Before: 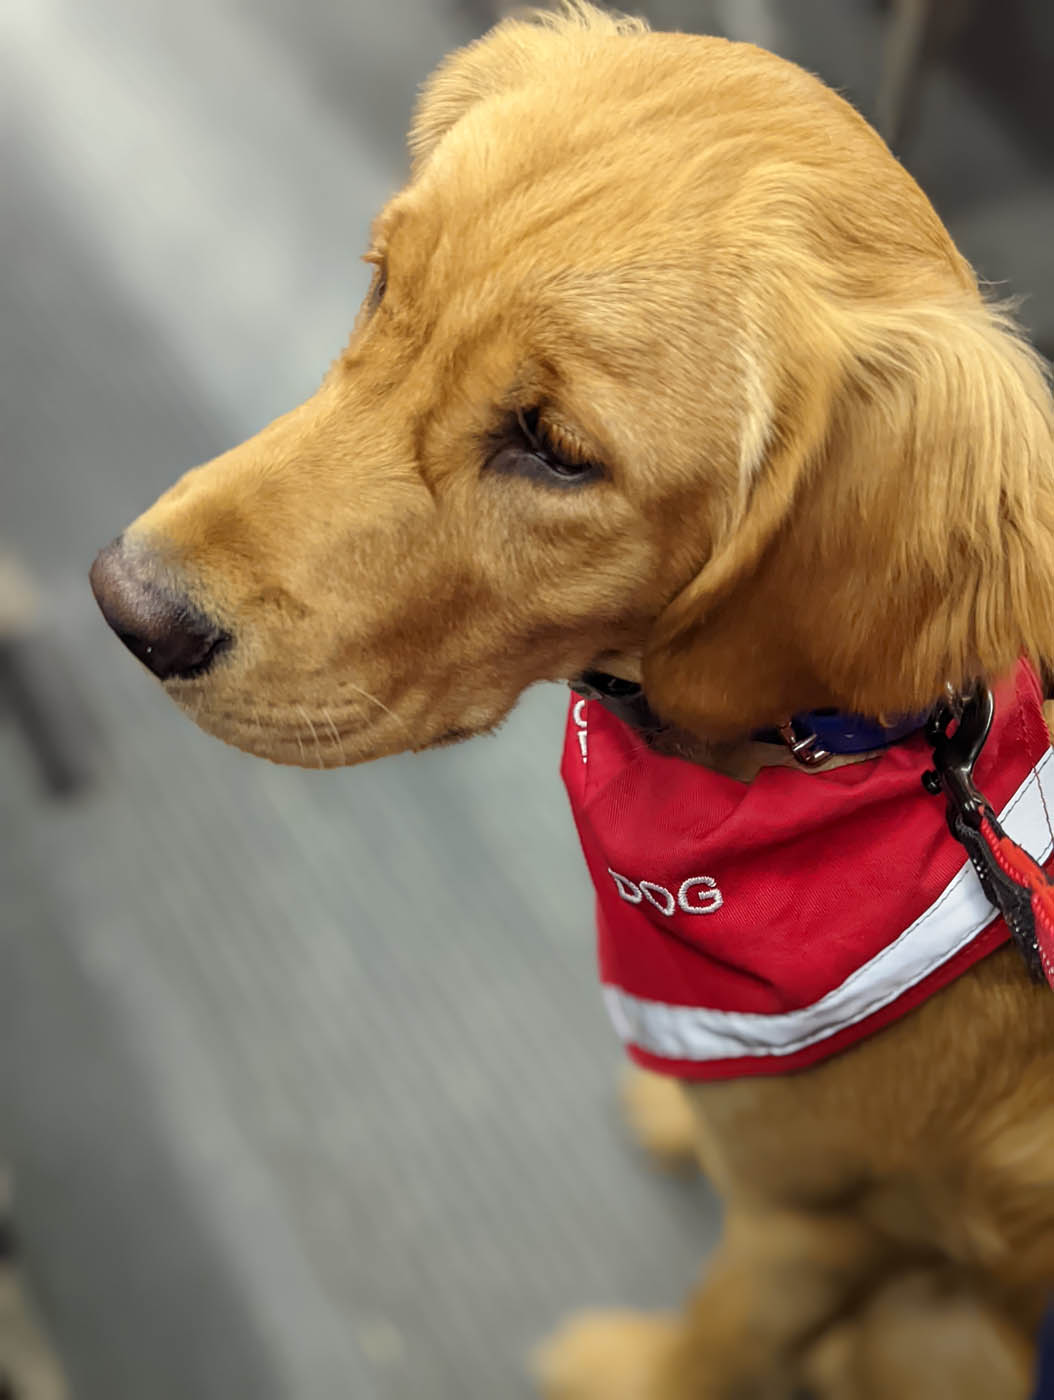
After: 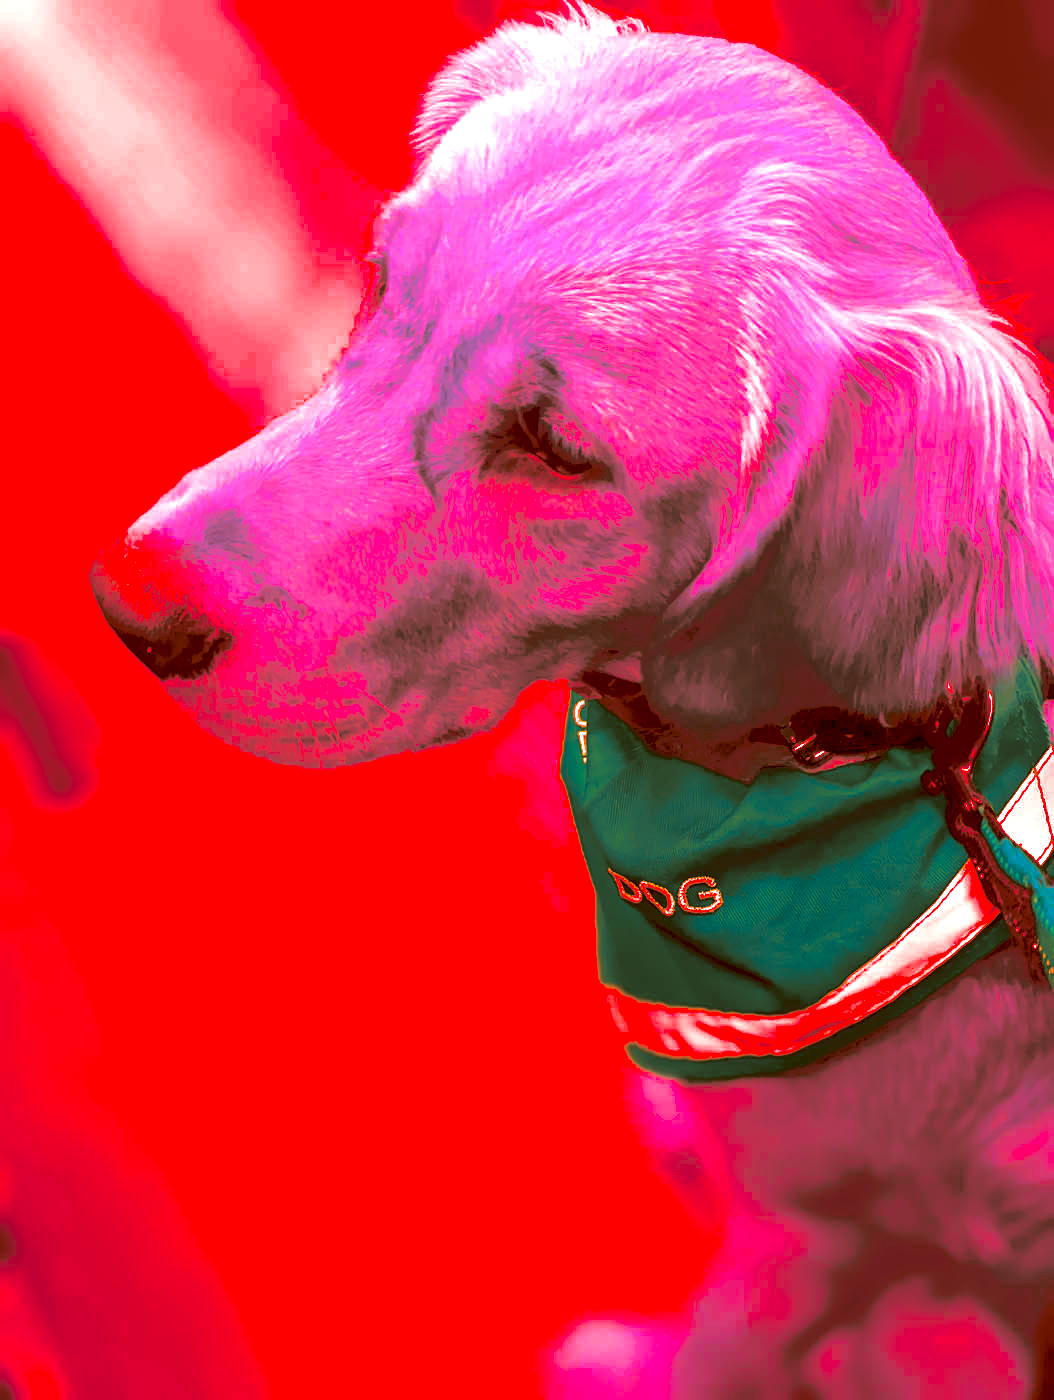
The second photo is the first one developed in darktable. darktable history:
split-toning: shadows › hue 46.8°, shadows › saturation 0.17, highlights › hue 316.8°, highlights › saturation 0.27, balance -51.82
color correction: highlights a* -39.68, highlights b* -40, shadows a* -40, shadows b* -40, saturation -3
tone curve: curves: ch0 [(0, 0) (0.003, 0.004) (0.011, 0.005) (0.025, 0.014) (0.044, 0.037) (0.069, 0.059) (0.1, 0.096) (0.136, 0.116) (0.177, 0.133) (0.224, 0.177) (0.277, 0.255) (0.335, 0.319) (0.399, 0.385) (0.468, 0.457) (0.543, 0.545) (0.623, 0.621) (0.709, 0.705) (0.801, 0.801) (0.898, 0.901) (1, 1)], preserve colors none
